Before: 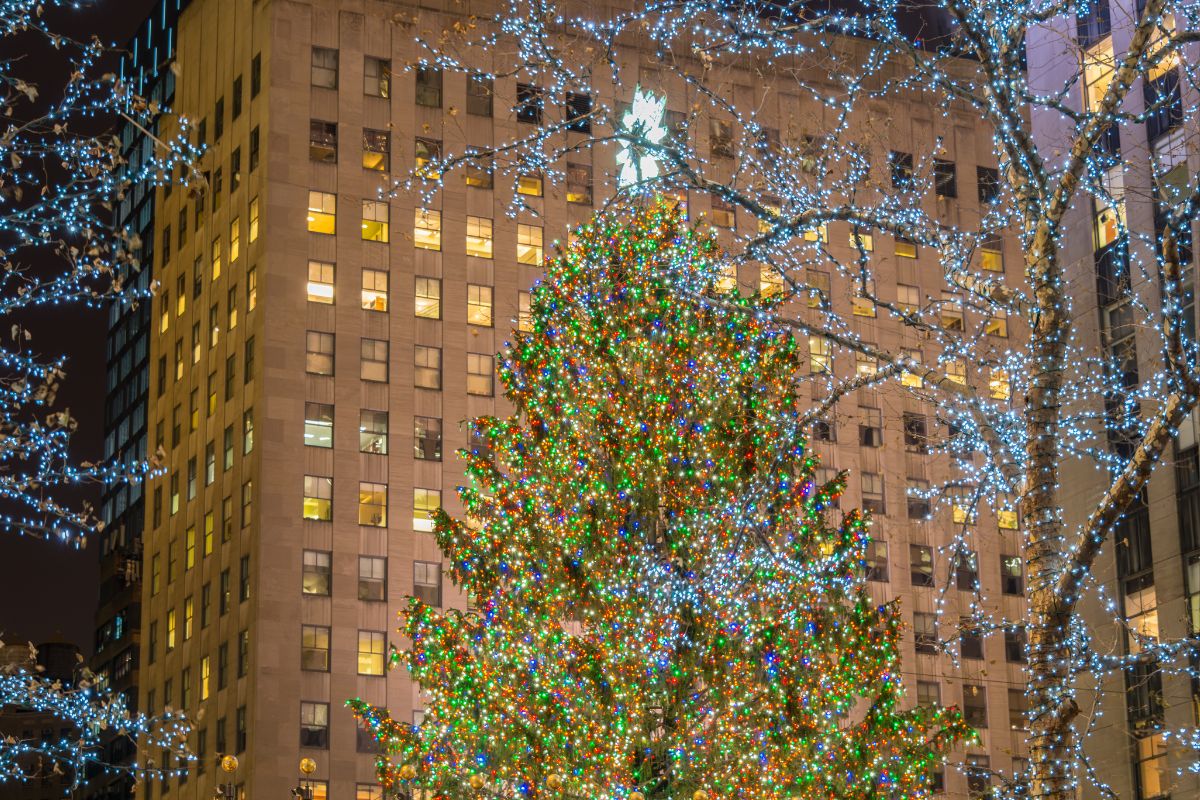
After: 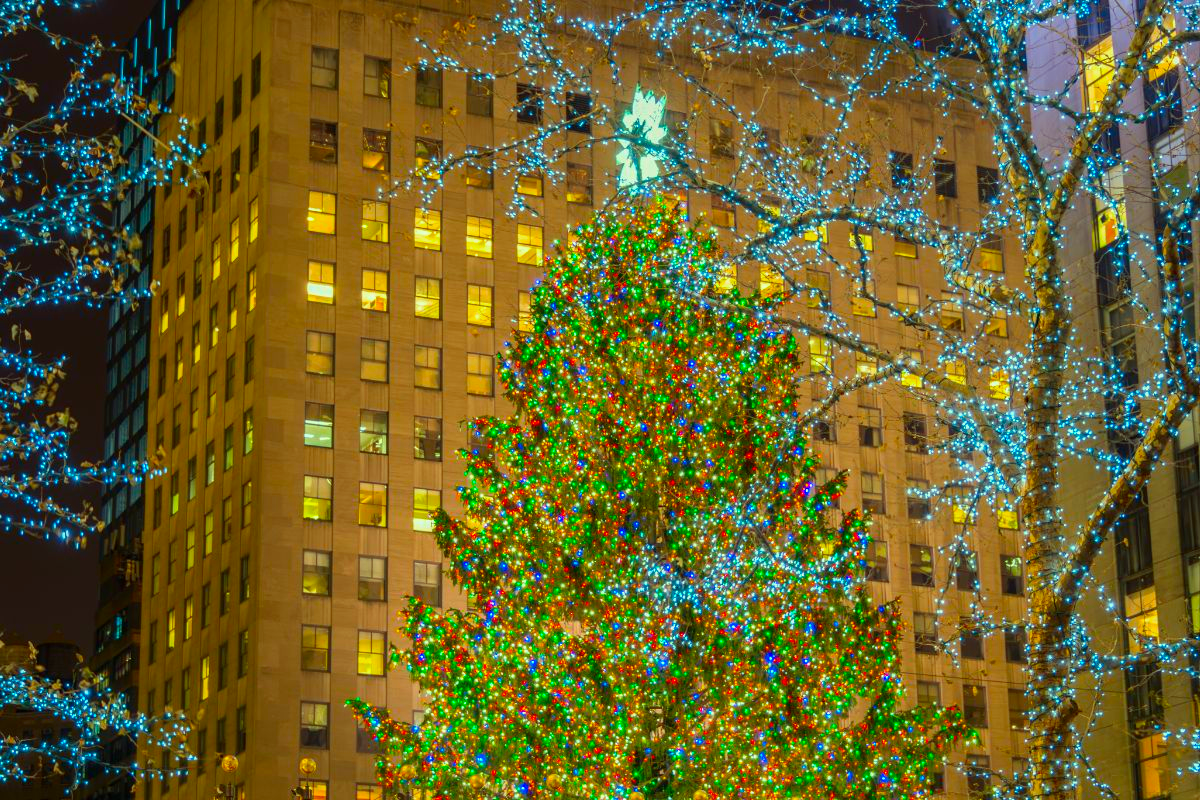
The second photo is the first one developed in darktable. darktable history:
color correction: highlights a* -10.77, highlights b* 9.8, saturation 1.72
white balance: emerald 1
